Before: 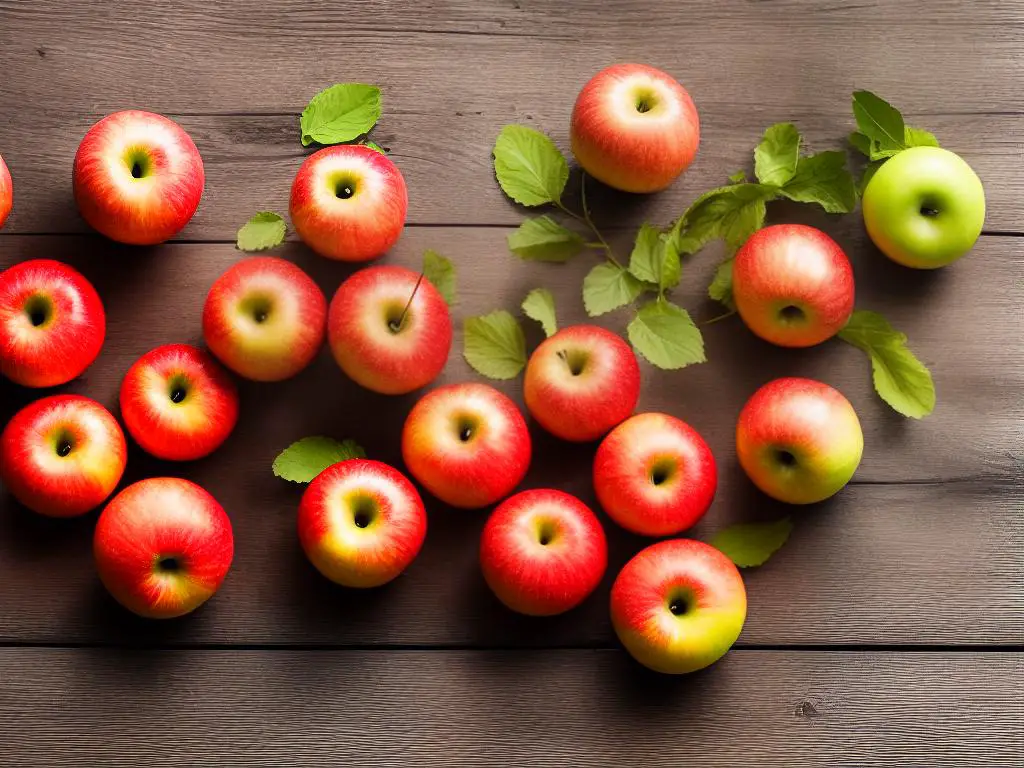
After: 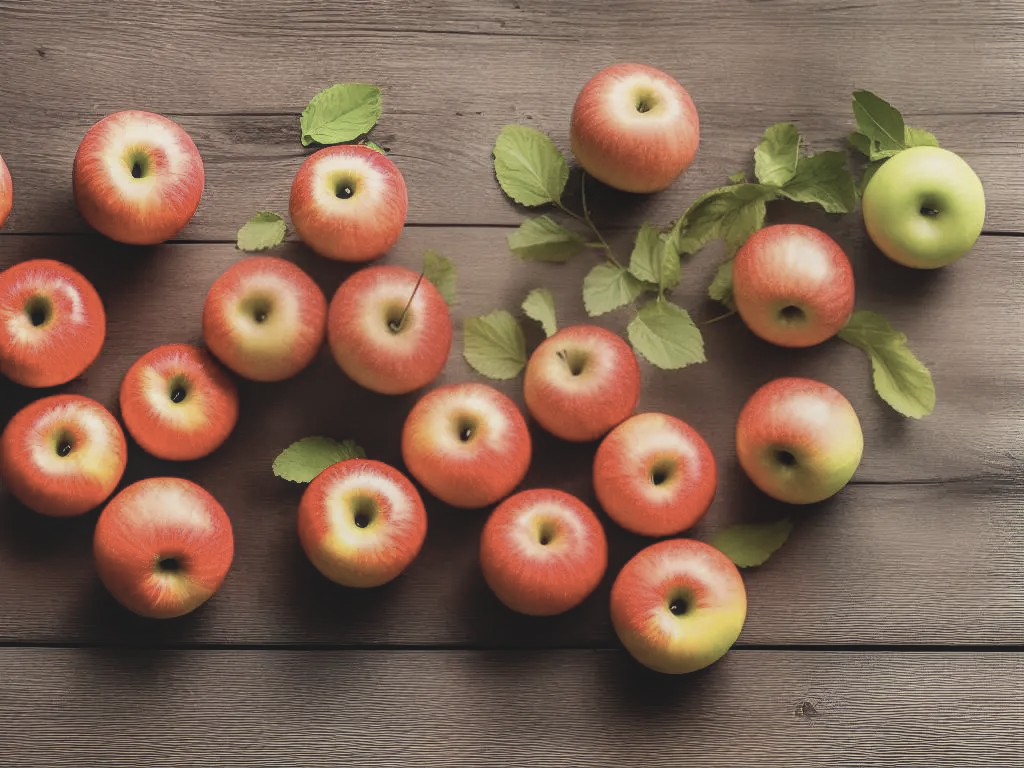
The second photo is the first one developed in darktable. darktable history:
white balance: red 1.029, blue 0.92
contrast brightness saturation: contrast -0.26, saturation -0.43
local contrast: detail 130%
